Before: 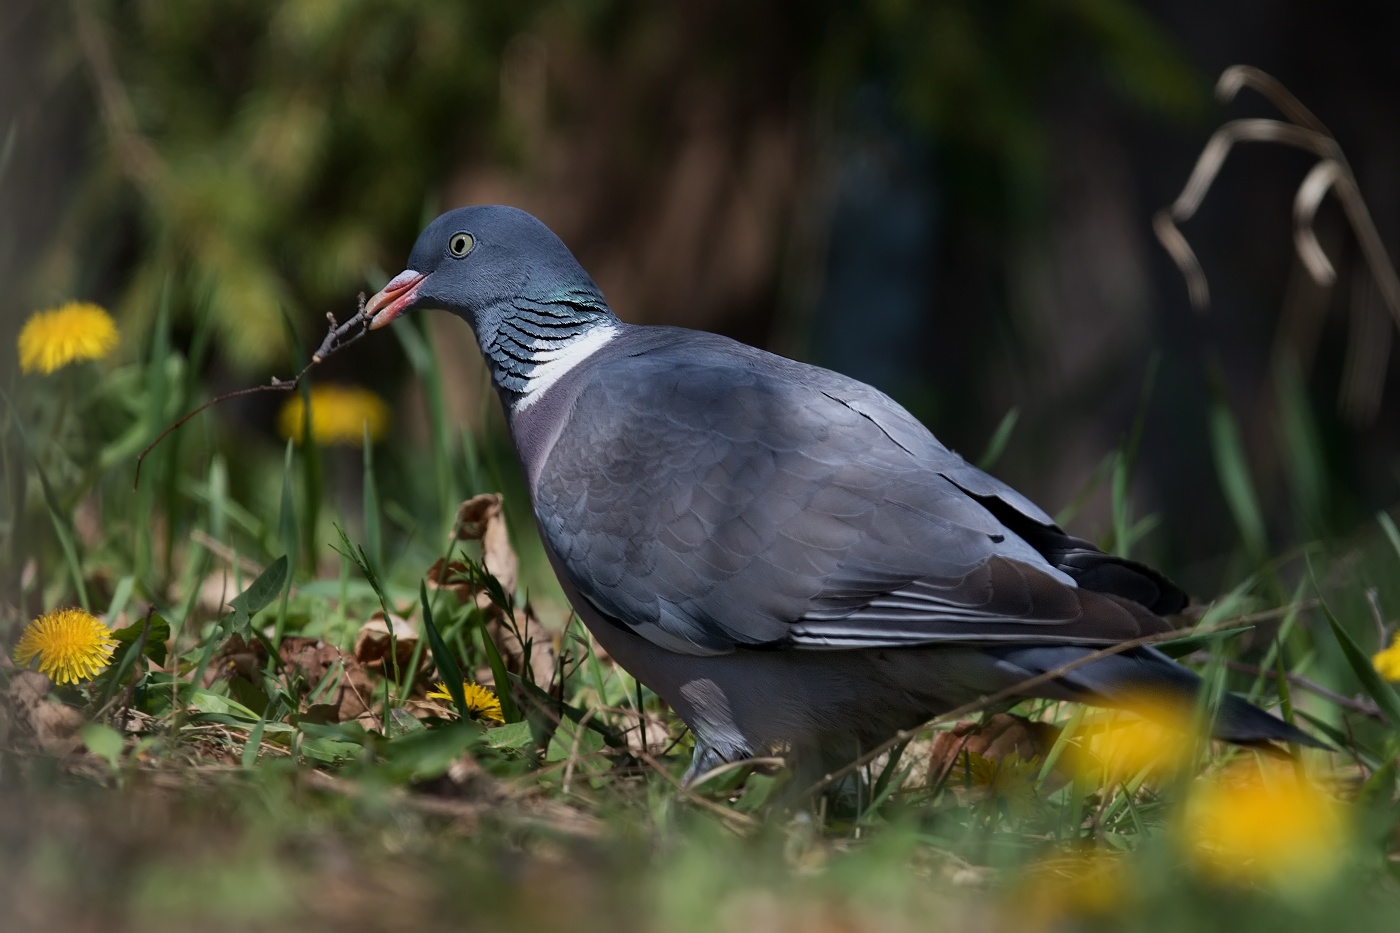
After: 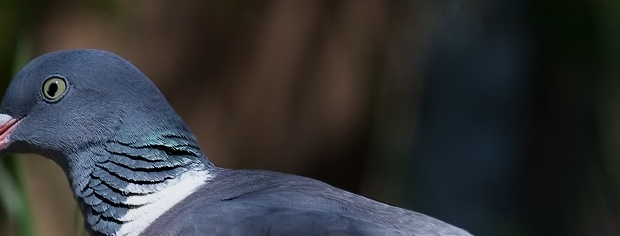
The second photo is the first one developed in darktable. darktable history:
crop: left 29.077%, top 16.788%, right 26.614%, bottom 57.817%
